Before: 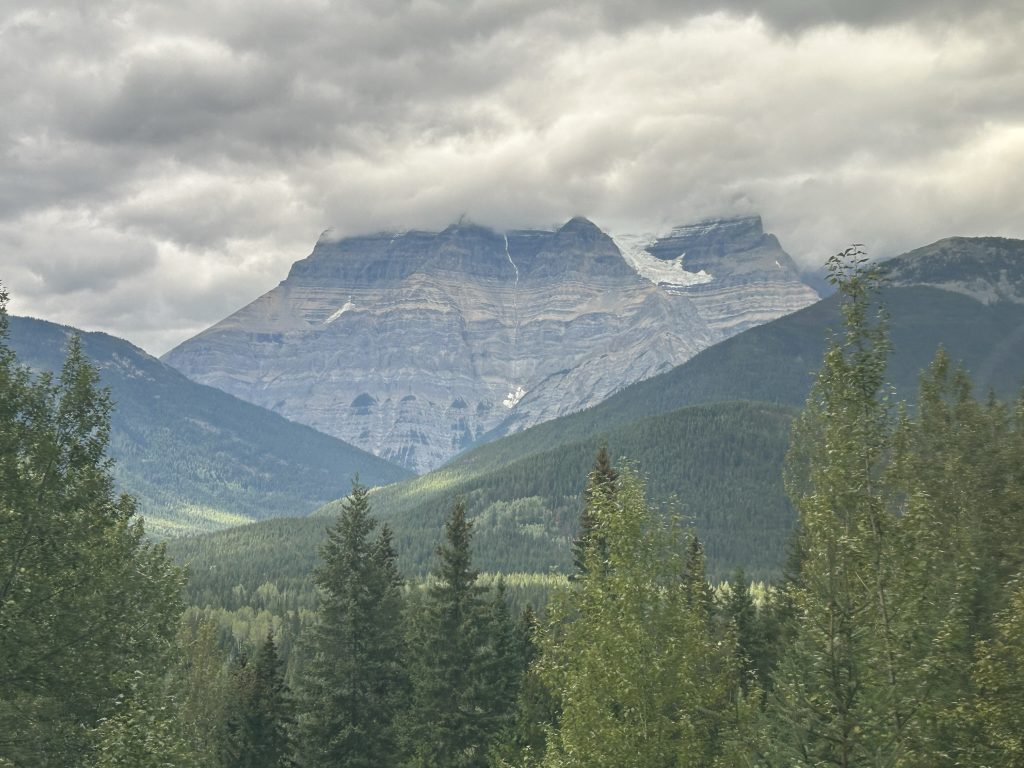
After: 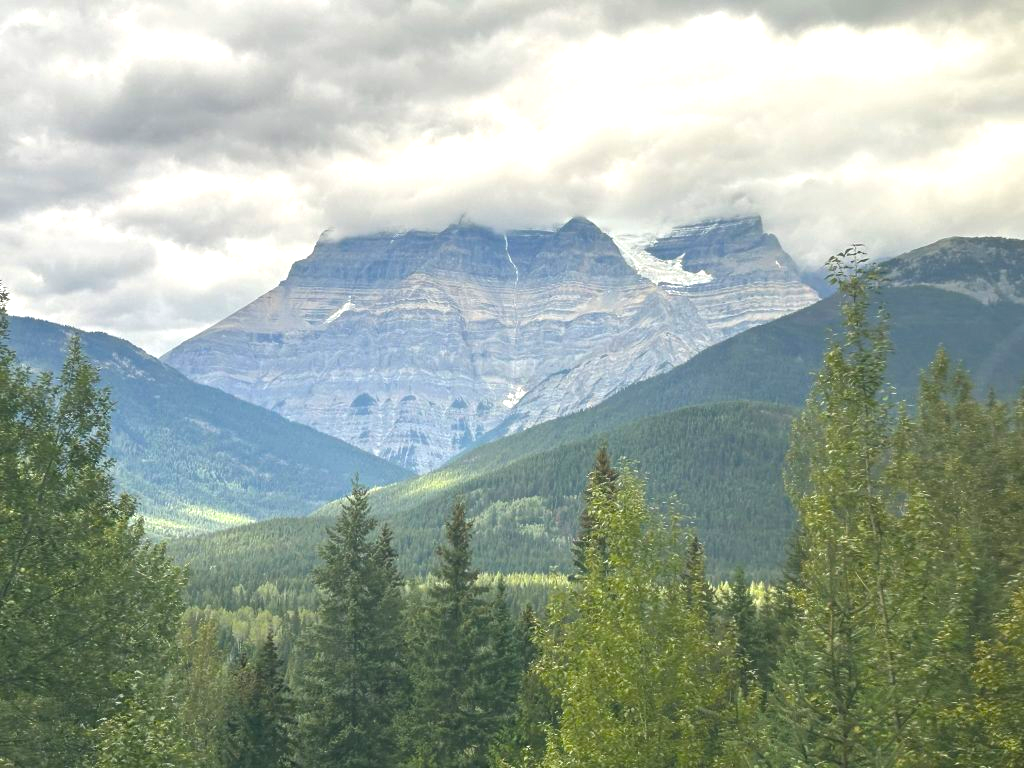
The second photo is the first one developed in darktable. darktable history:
color balance rgb: power › hue 60.68°, perceptual saturation grading › global saturation 36.13%, perceptual brilliance grading › global brilliance 18.489%
